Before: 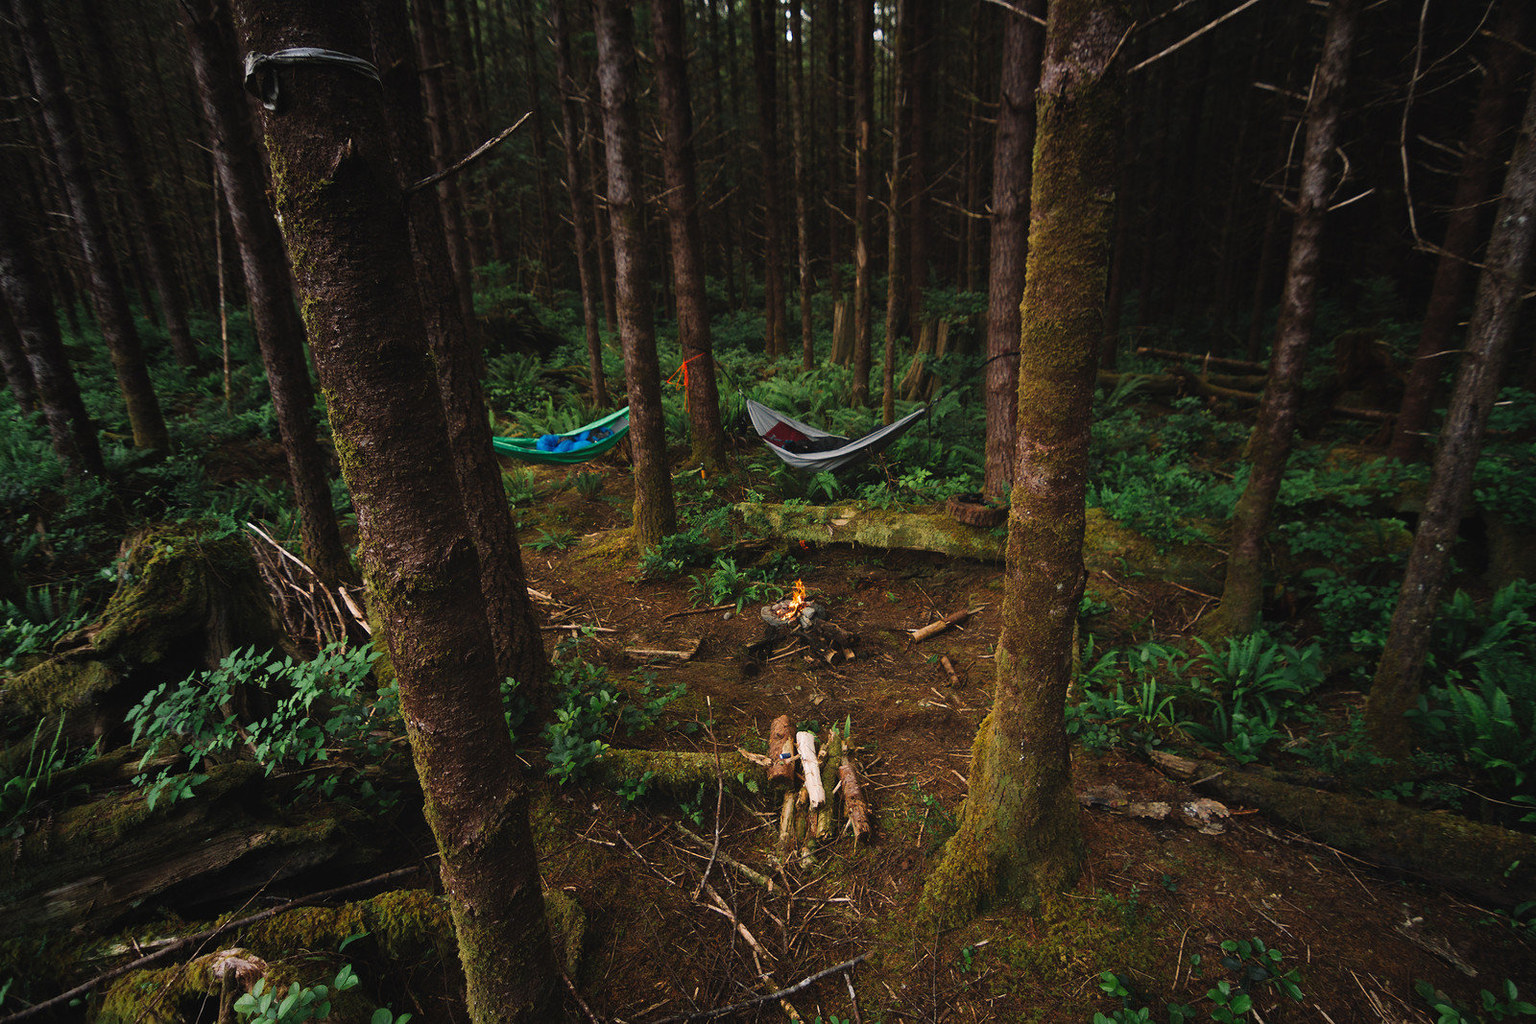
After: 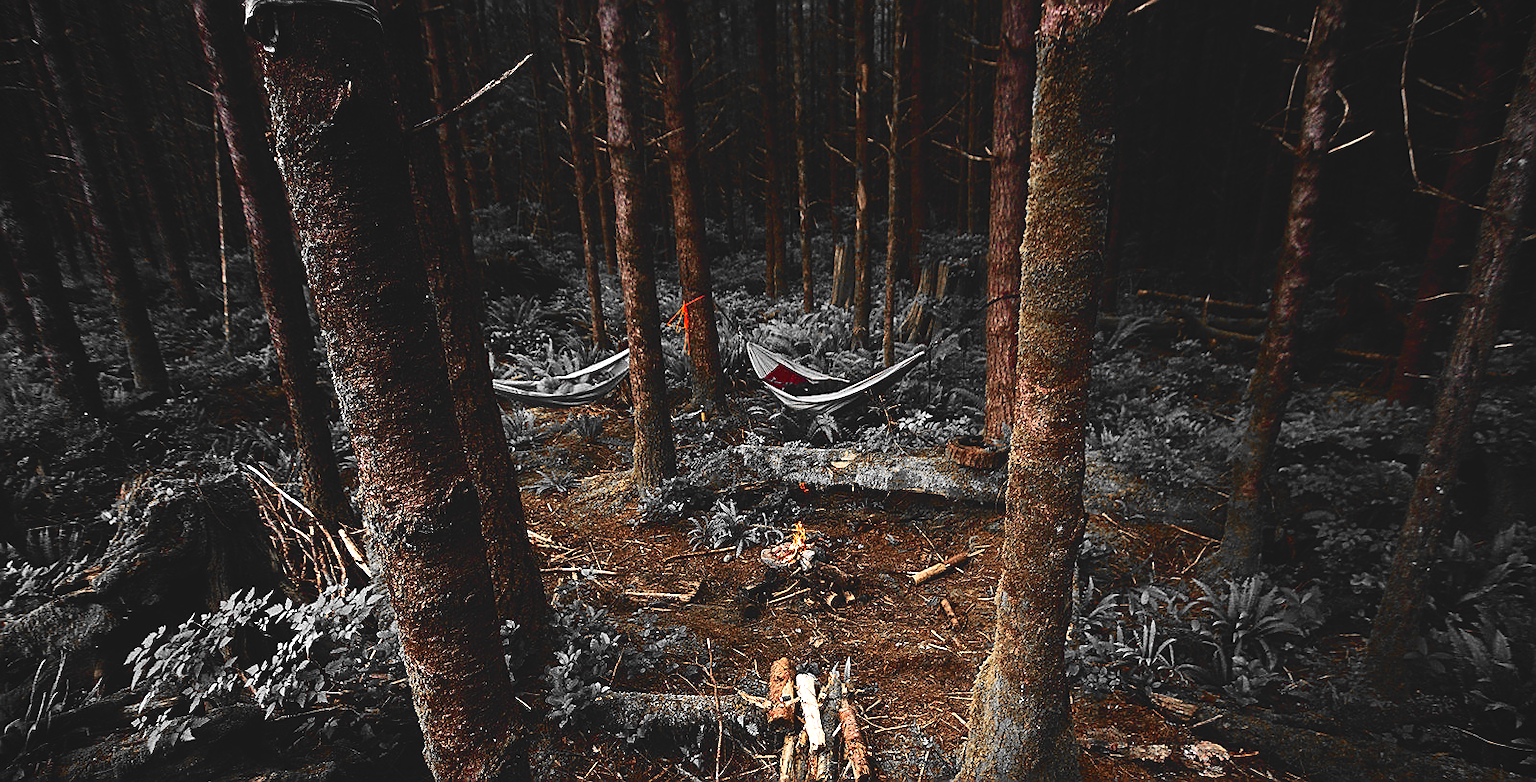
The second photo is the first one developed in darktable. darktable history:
tone curve: curves: ch0 [(0, 0.084) (0.155, 0.169) (0.46, 0.466) (0.751, 0.788) (1, 0.961)]; ch1 [(0, 0) (0.43, 0.408) (0.476, 0.469) (0.505, 0.503) (0.553, 0.563) (0.592, 0.581) (0.631, 0.625) (1, 1)]; ch2 [(0, 0) (0.505, 0.495) (0.55, 0.557) (0.583, 0.573) (1, 1)], color space Lab, independent channels, preserve colors none
crop: top 5.687%, bottom 17.856%
sharpen: radius 1.39, amount 1.26, threshold 0.695
tone equalizer: -8 EV -0.76 EV, -7 EV -0.708 EV, -6 EV -0.599 EV, -5 EV -0.407 EV, -3 EV 0.383 EV, -2 EV 0.6 EV, -1 EV 0.699 EV, +0 EV 0.779 EV, mask exposure compensation -0.488 EV
exposure: black level correction 0.003, exposure 0.385 EV, compensate highlight preservation false
color zones: curves: ch1 [(0, 0.638) (0.193, 0.442) (0.286, 0.15) (0.429, 0.14) (0.571, 0.142) (0.714, 0.154) (0.857, 0.175) (1, 0.638)], mix 99.75%
vignetting: fall-off start 97.11%, brightness -0.304, saturation -0.048, width/height ratio 1.178
